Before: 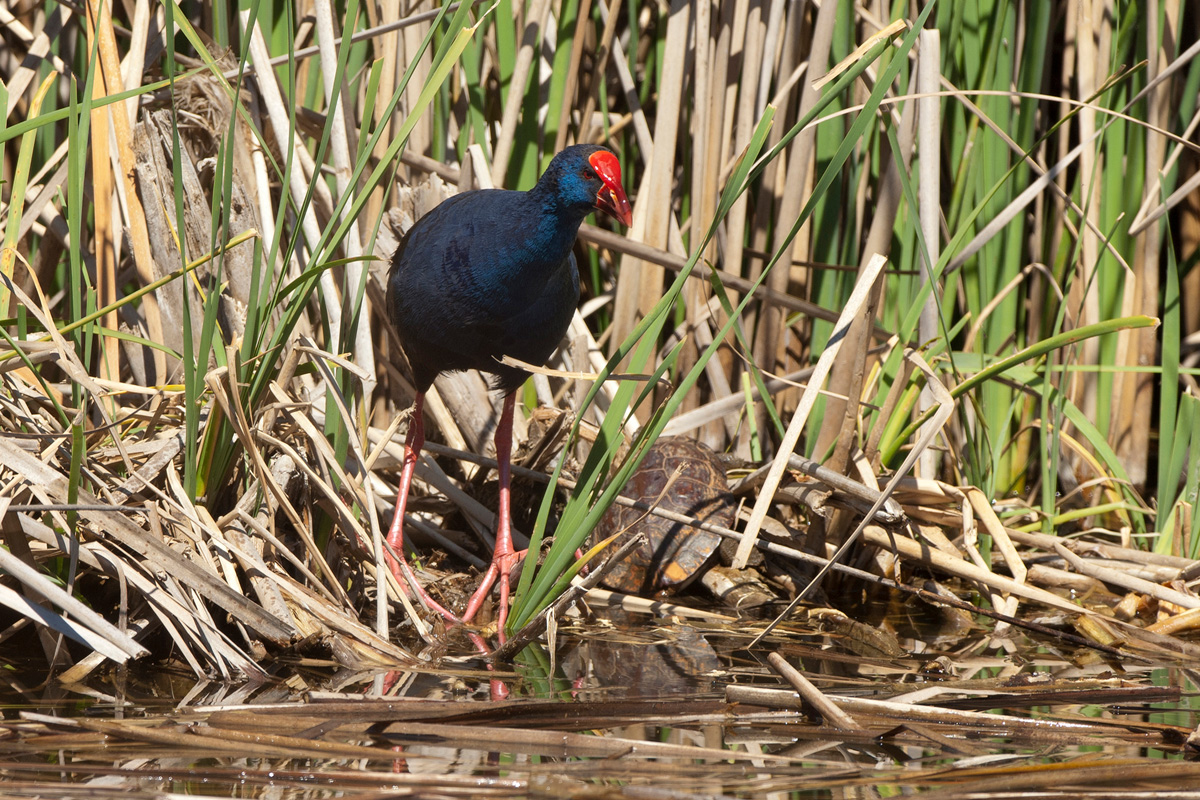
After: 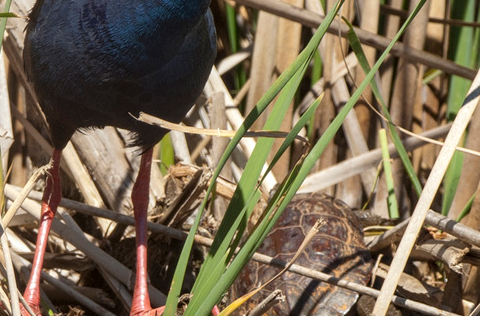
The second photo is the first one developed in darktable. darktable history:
local contrast: on, module defaults
crop: left 30.284%, top 30.475%, right 29.708%, bottom 29.916%
